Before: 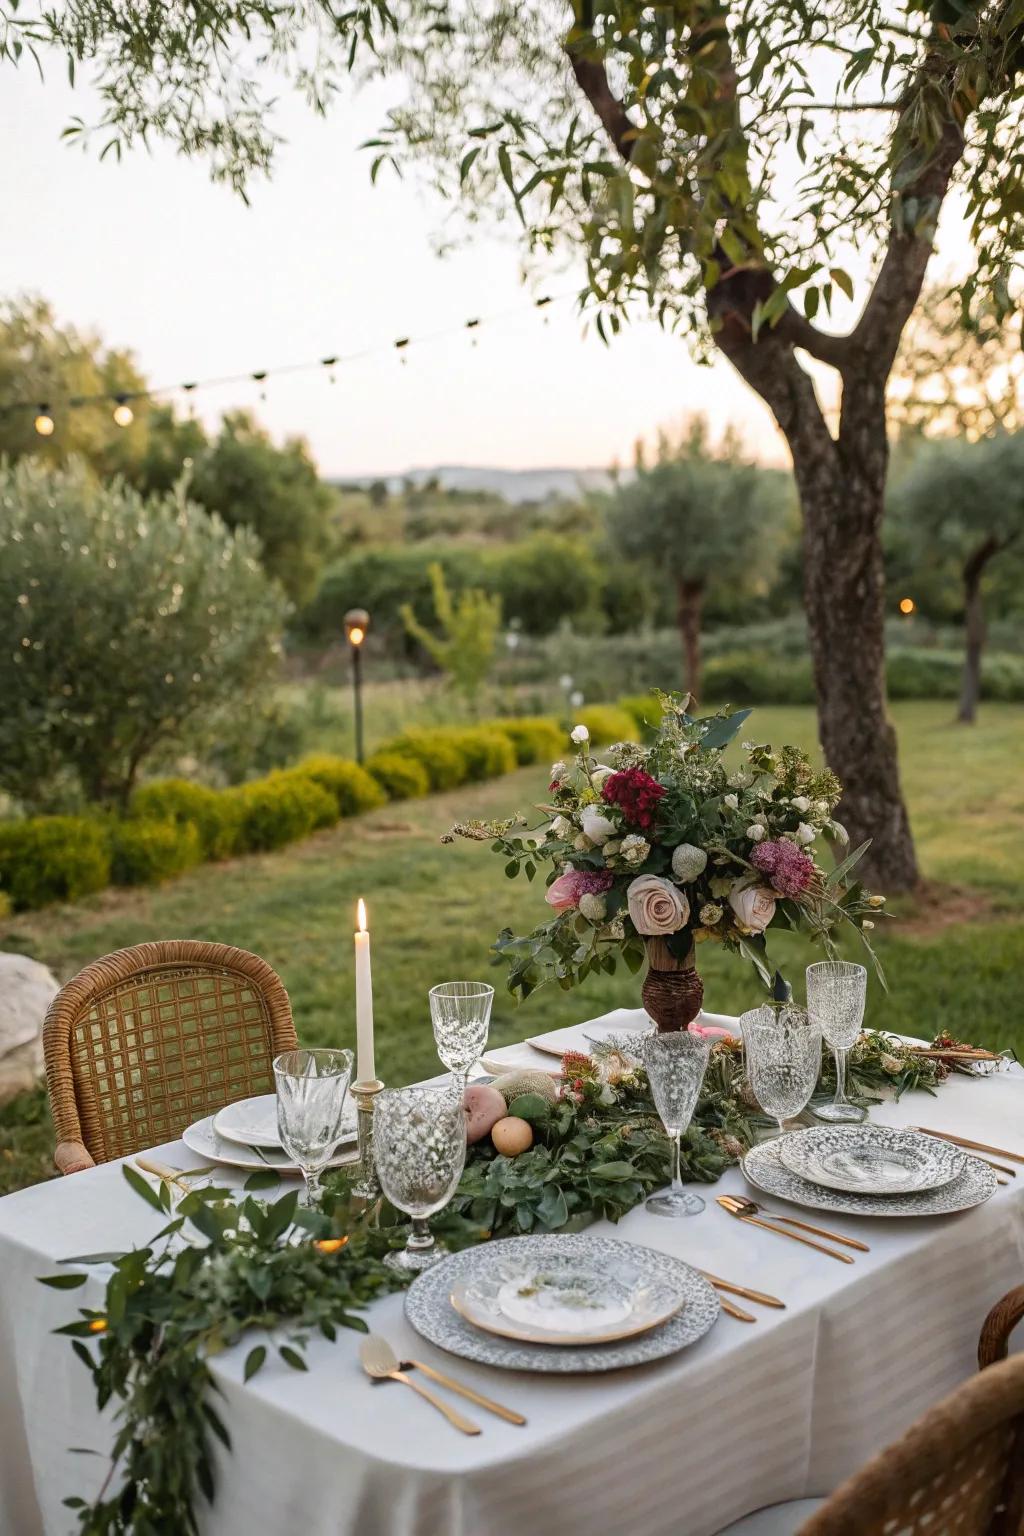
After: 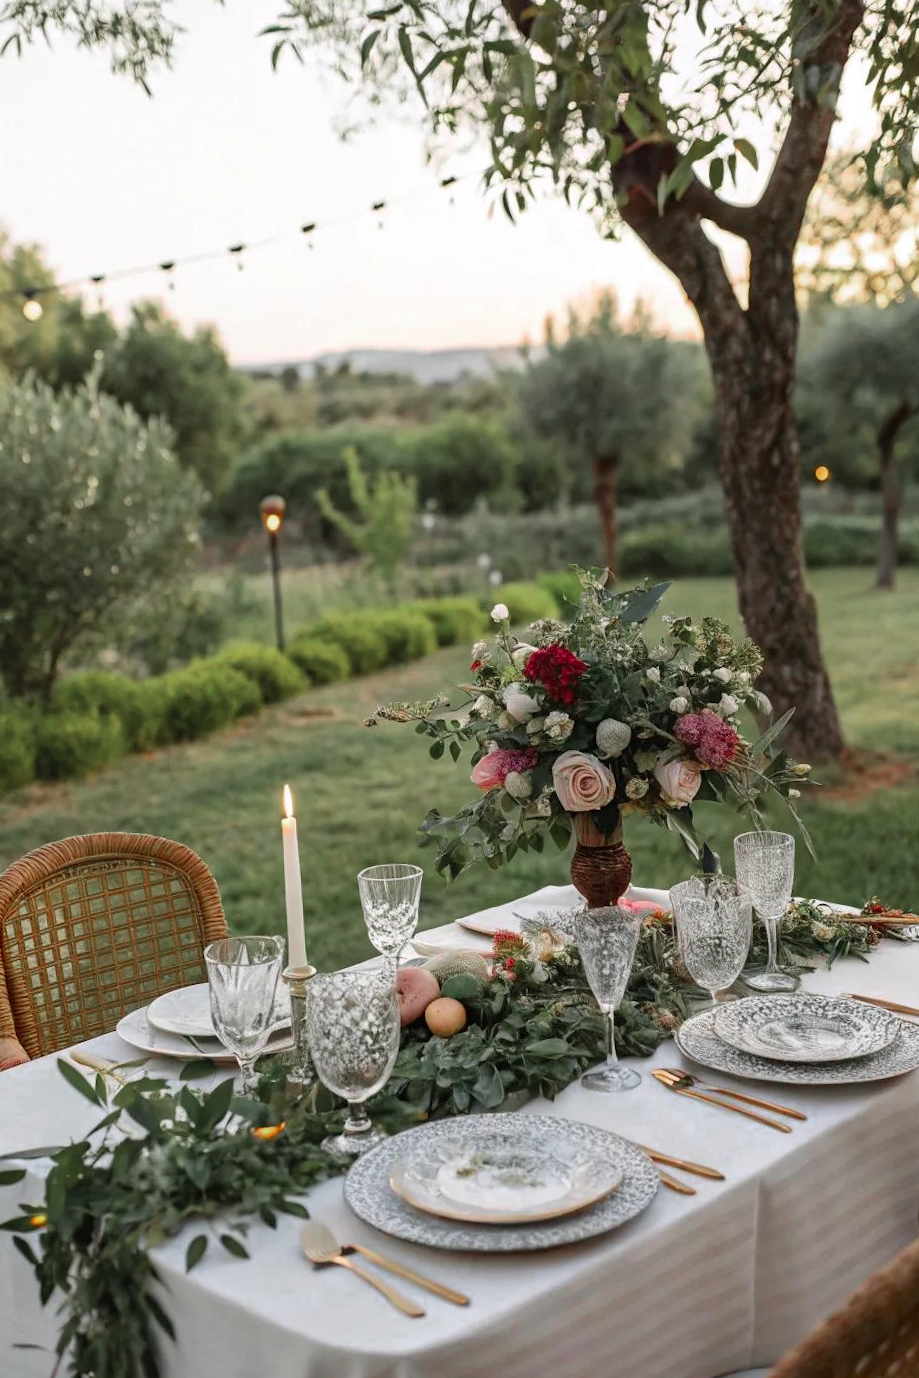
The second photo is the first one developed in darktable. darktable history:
crop and rotate: angle 1.96°, left 5.673%, top 5.673%
color zones: curves: ch0 [(0, 0.466) (0.128, 0.466) (0.25, 0.5) (0.375, 0.456) (0.5, 0.5) (0.625, 0.5) (0.737, 0.652) (0.875, 0.5)]; ch1 [(0, 0.603) (0.125, 0.618) (0.261, 0.348) (0.372, 0.353) (0.497, 0.363) (0.611, 0.45) (0.731, 0.427) (0.875, 0.518) (0.998, 0.652)]; ch2 [(0, 0.559) (0.125, 0.451) (0.253, 0.564) (0.37, 0.578) (0.5, 0.466) (0.625, 0.471) (0.731, 0.471) (0.88, 0.485)]
